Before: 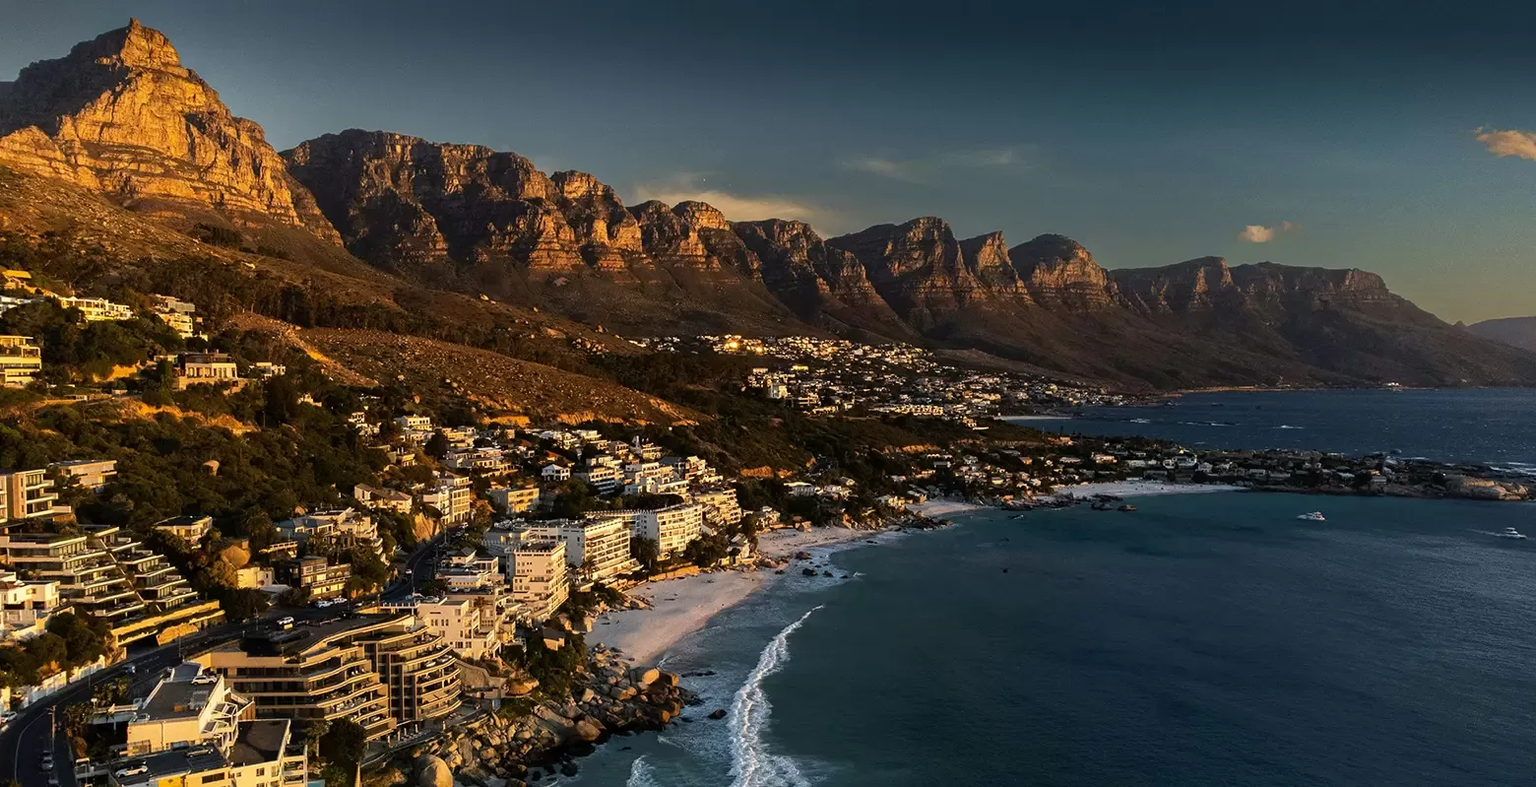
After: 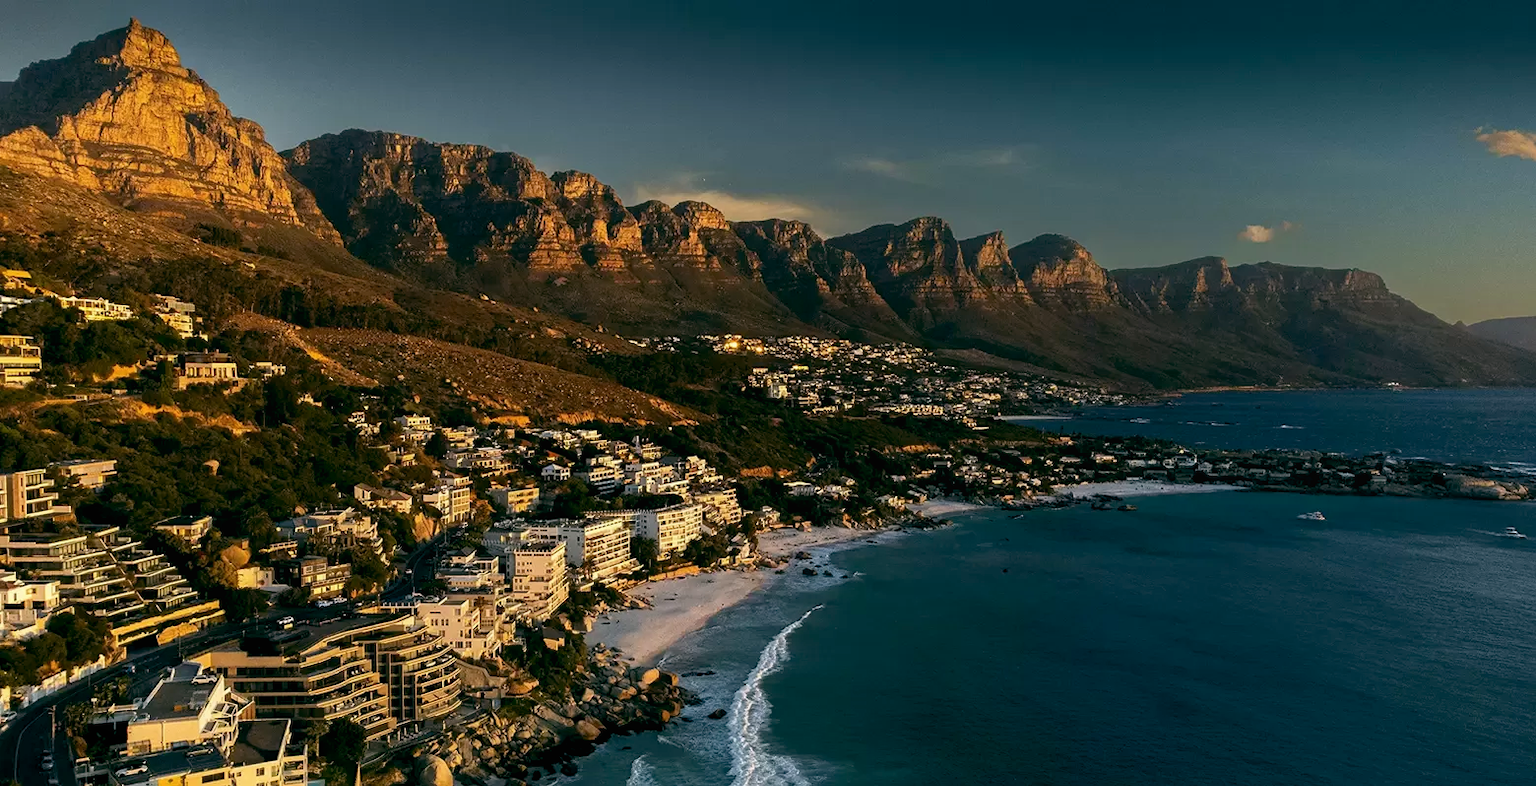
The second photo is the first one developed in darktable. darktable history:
local contrast: mode bilateral grid, contrast 99, coarseness 100, detail 92%, midtone range 0.2
color balance rgb: global offset › luminance -0.339%, global offset › chroma 0.11%, global offset › hue 166.18°, perceptual saturation grading › global saturation 0.446%
